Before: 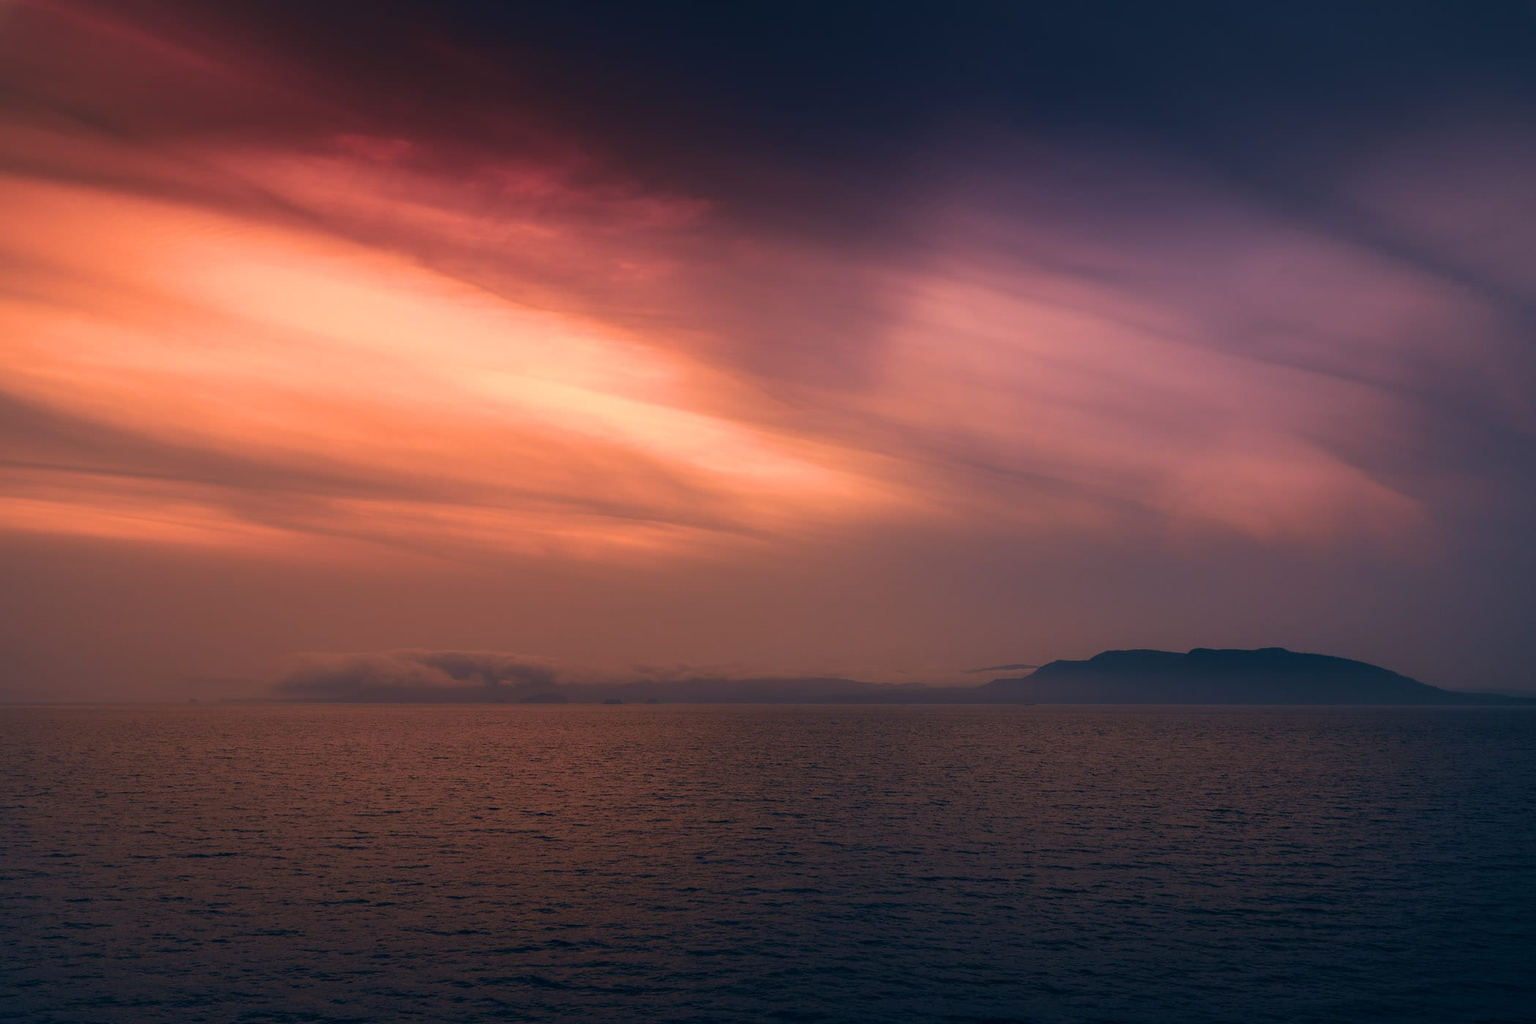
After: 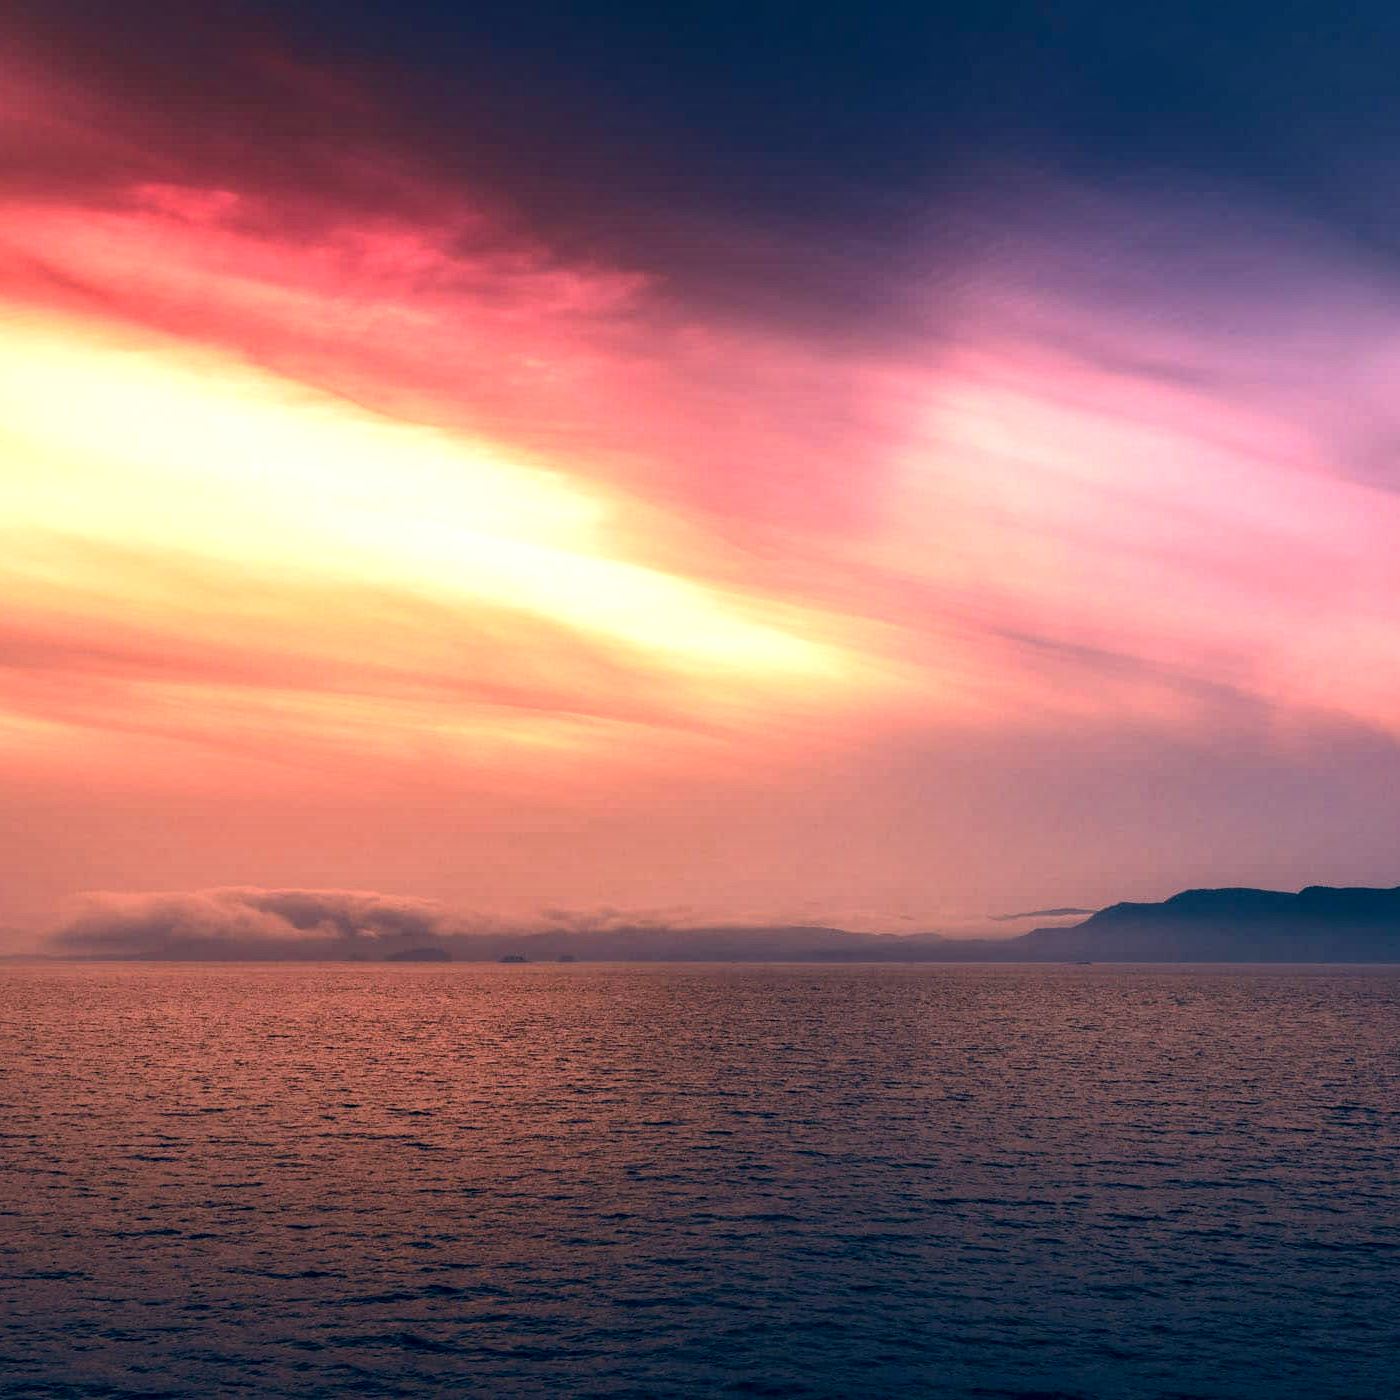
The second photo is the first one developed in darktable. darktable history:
local contrast: detail 142%
contrast brightness saturation: contrast 0.13, brightness -0.05, saturation 0.16
crop and rotate: left 15.446%, right 17.836%
exposure: black level correction 0.001, exposure 0.5 EV, compensate exposure bias true, compensate highlight preservation false
